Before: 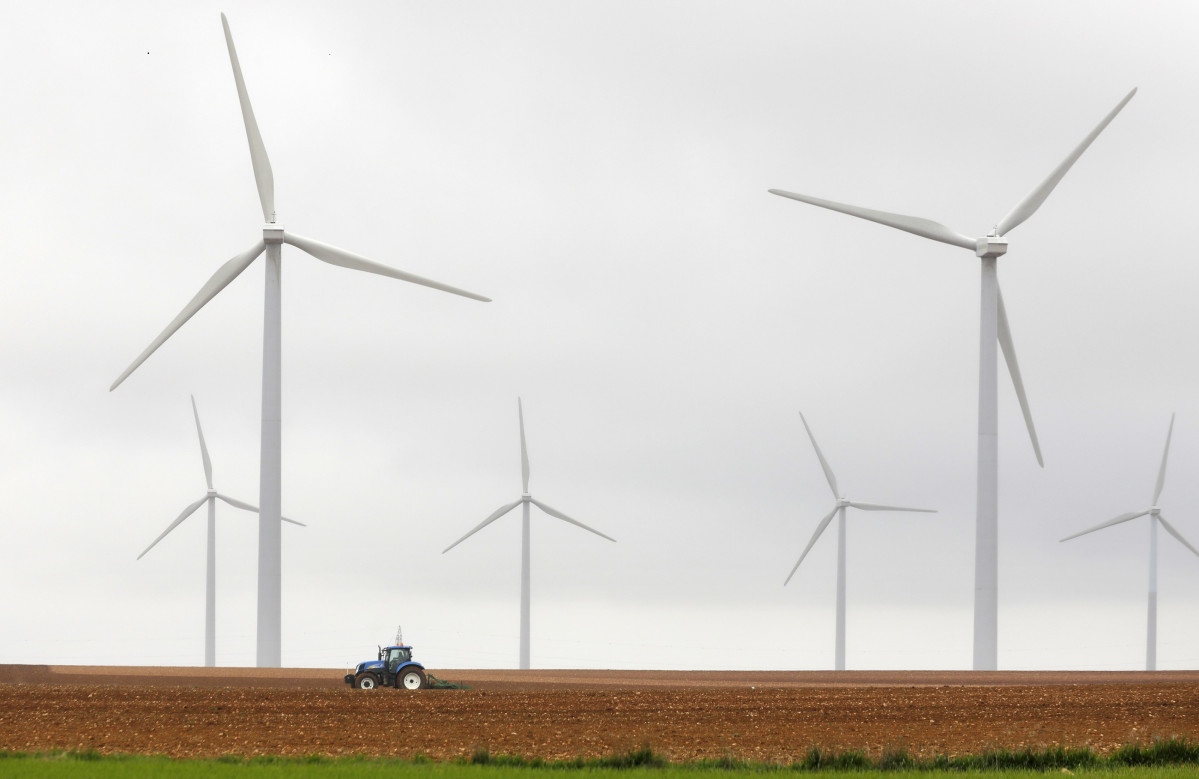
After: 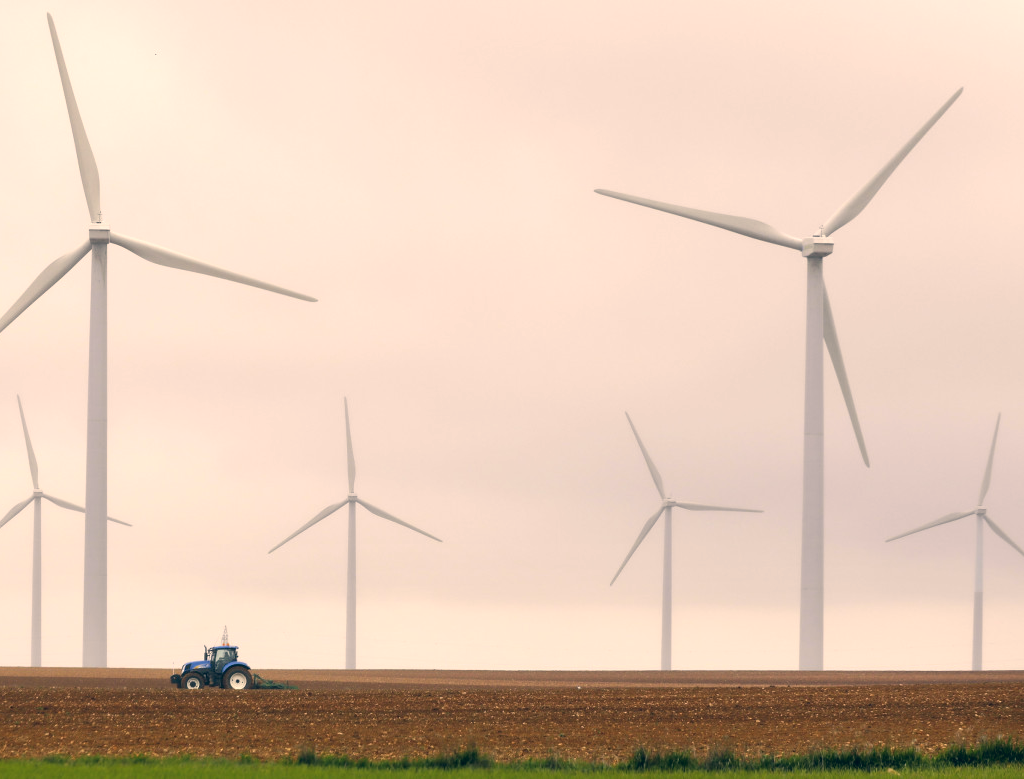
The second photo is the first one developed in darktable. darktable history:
crop and rotate: left 14.584%
exposure: compensate highlight preservation false
color correction: highlights a* 10.32, highlights b* 14.66, shadows a* -9.59, shadows b* -15.02
base curve: exposure shift 0, preserve colors none
